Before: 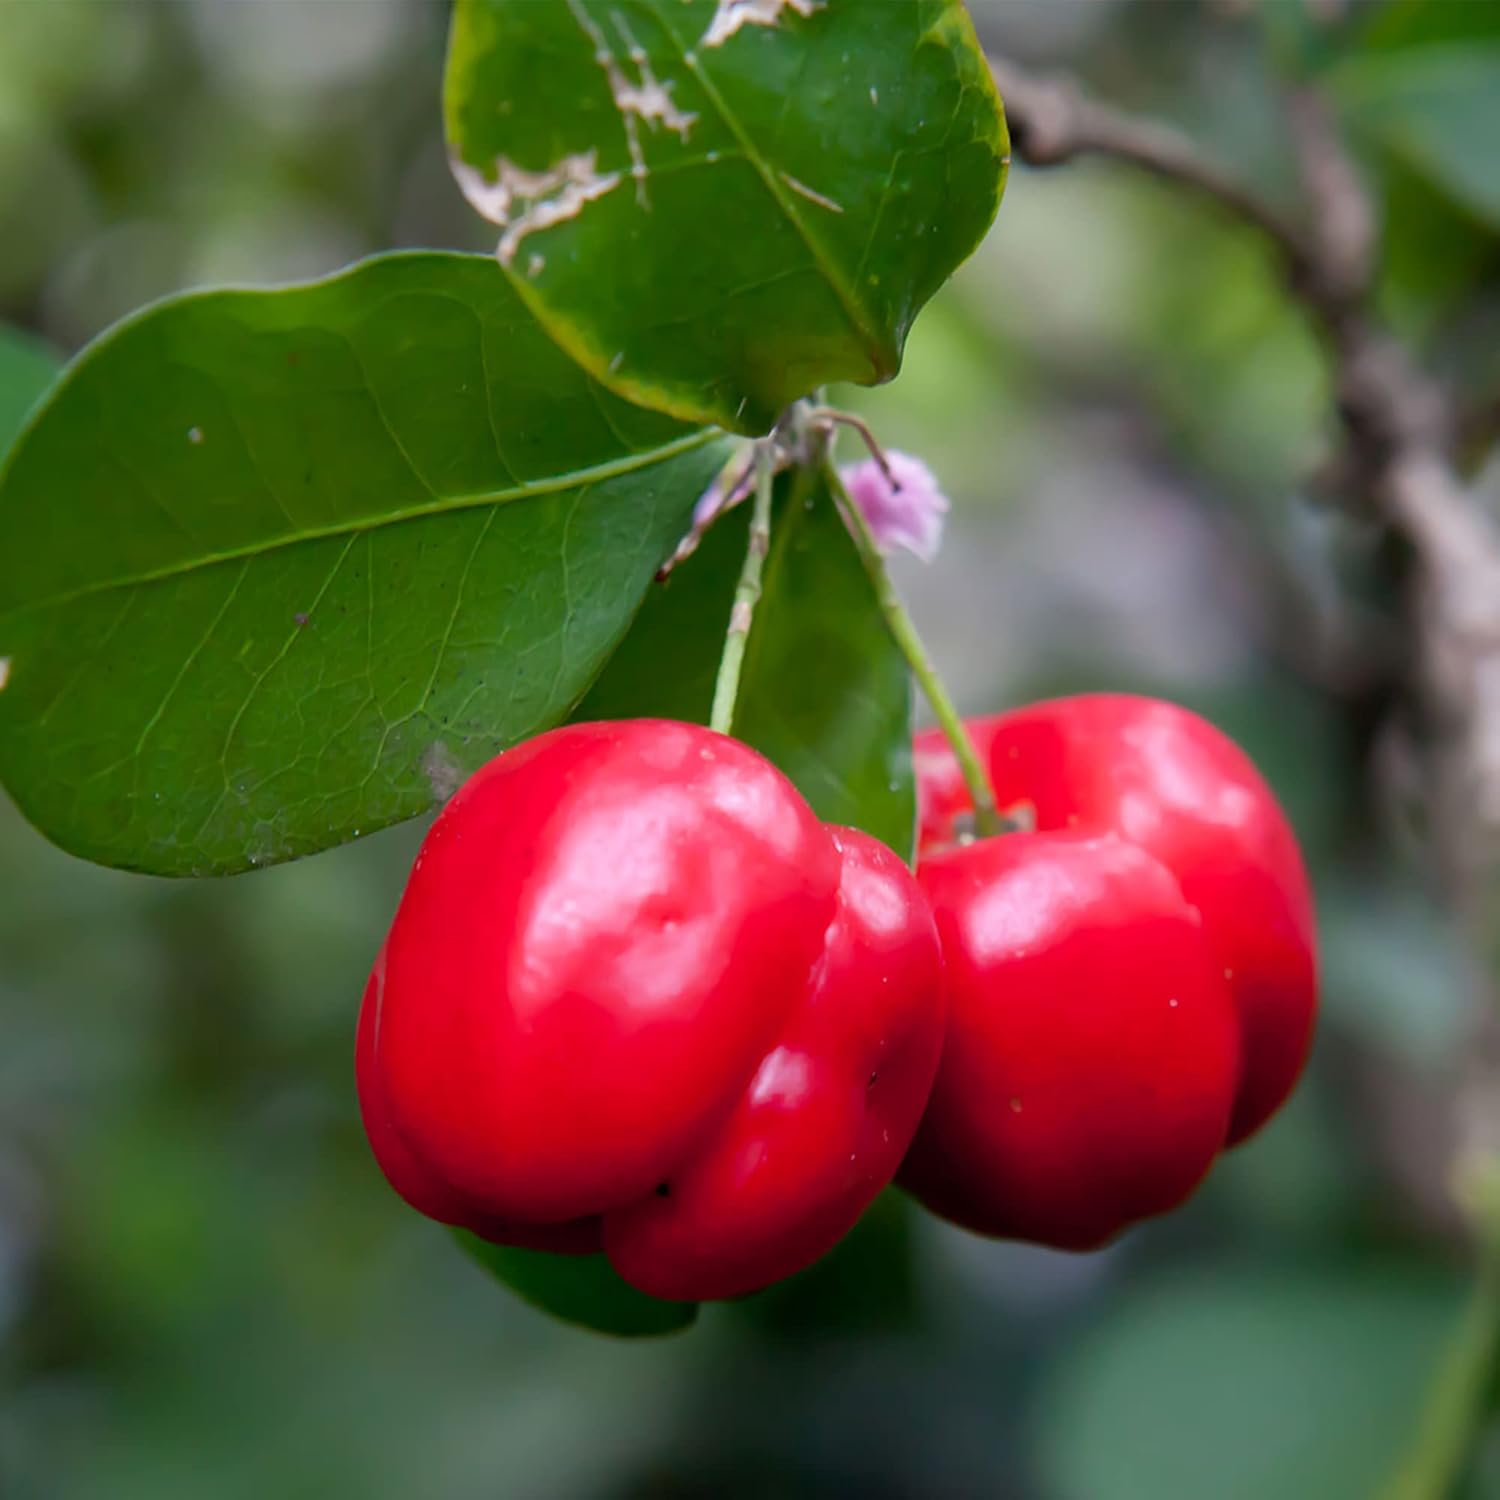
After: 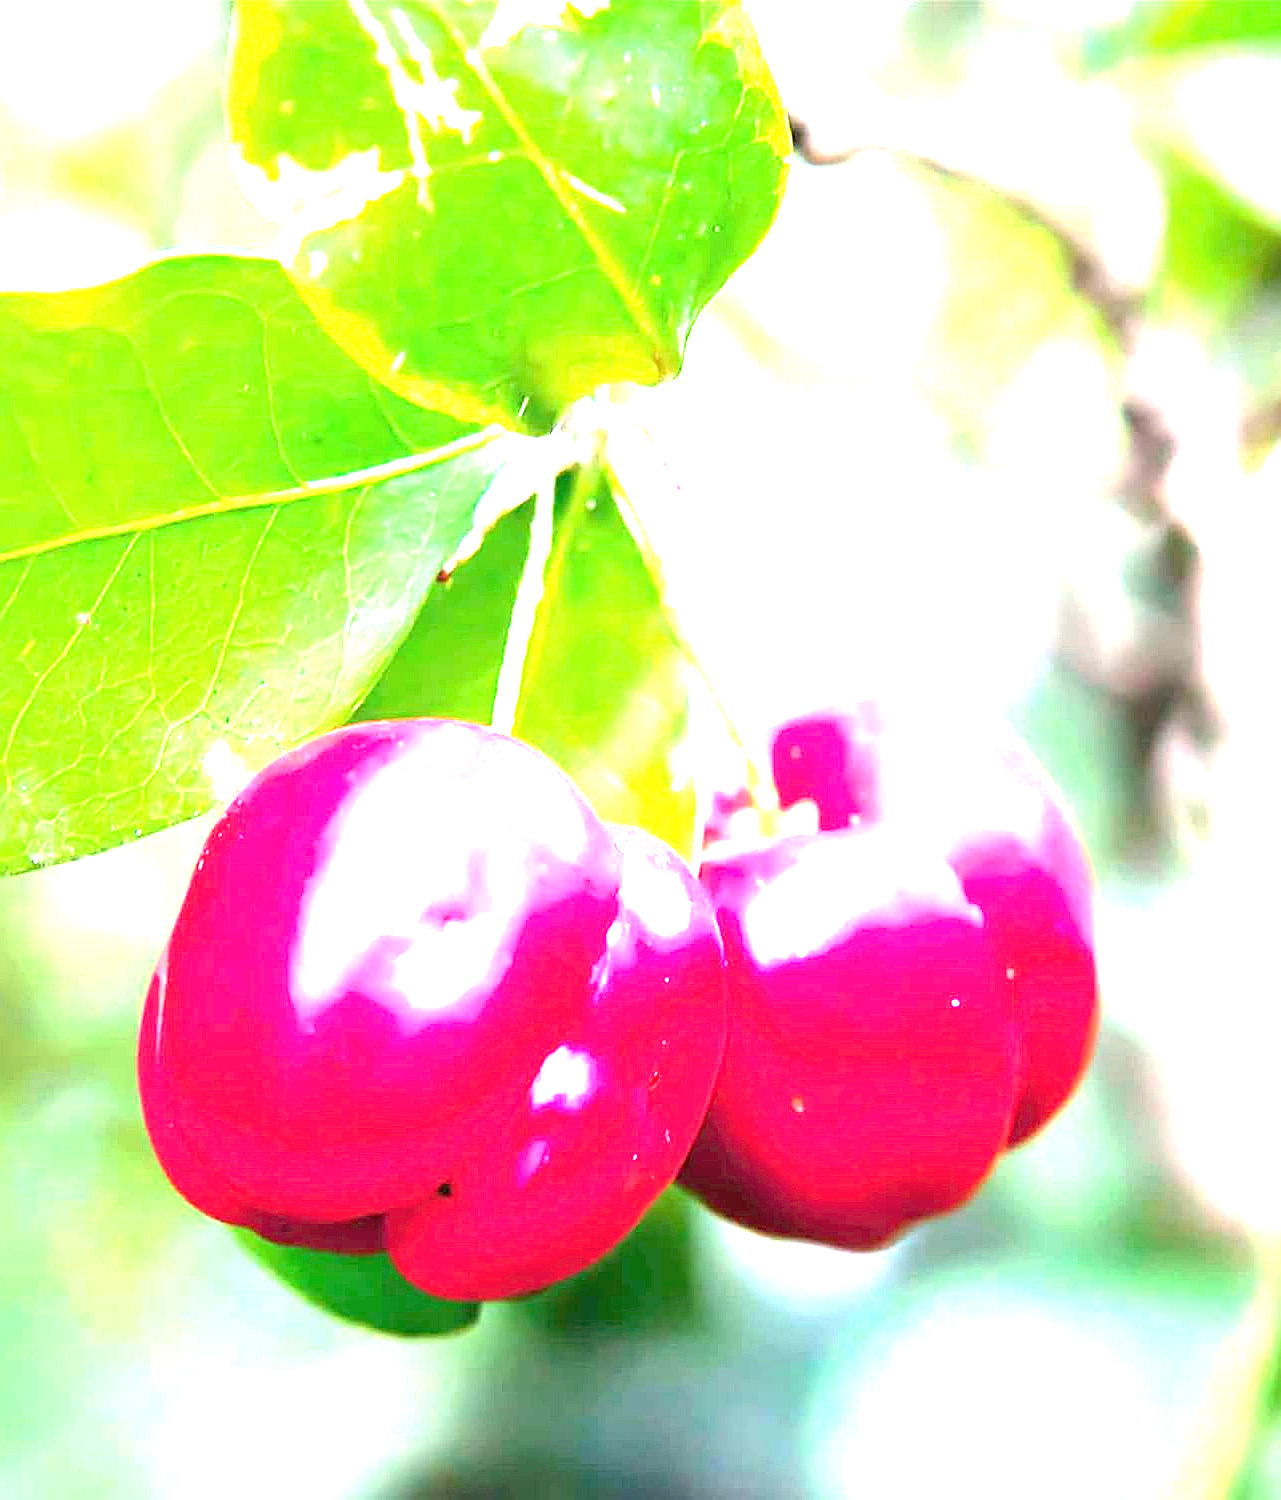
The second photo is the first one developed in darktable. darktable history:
tone equalizer: on, module defaults
crop and rotate: left 14.584%
exposure: black level correction 0, exposure 4 EV, compensate exposure bias true, compensate highlight preservation false
sharpen: on, module defaults
